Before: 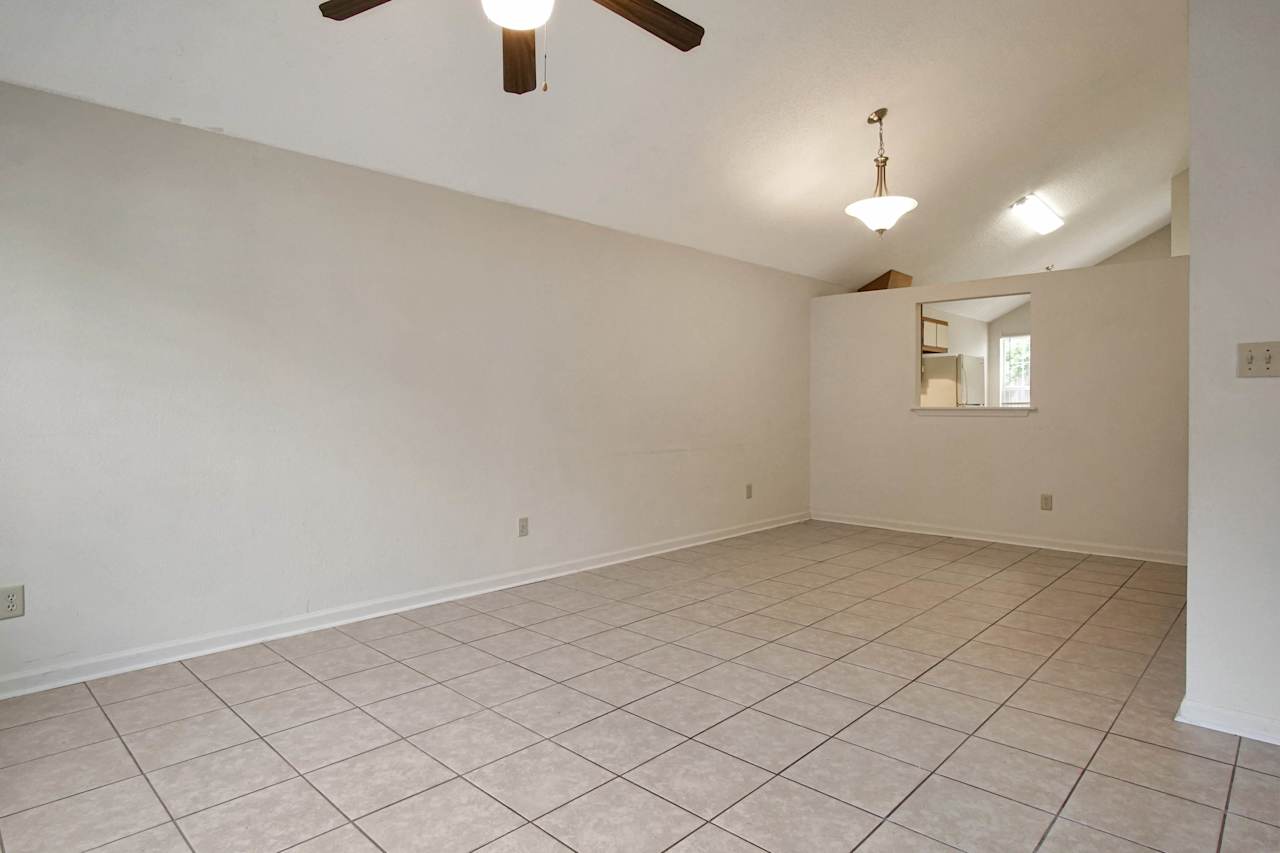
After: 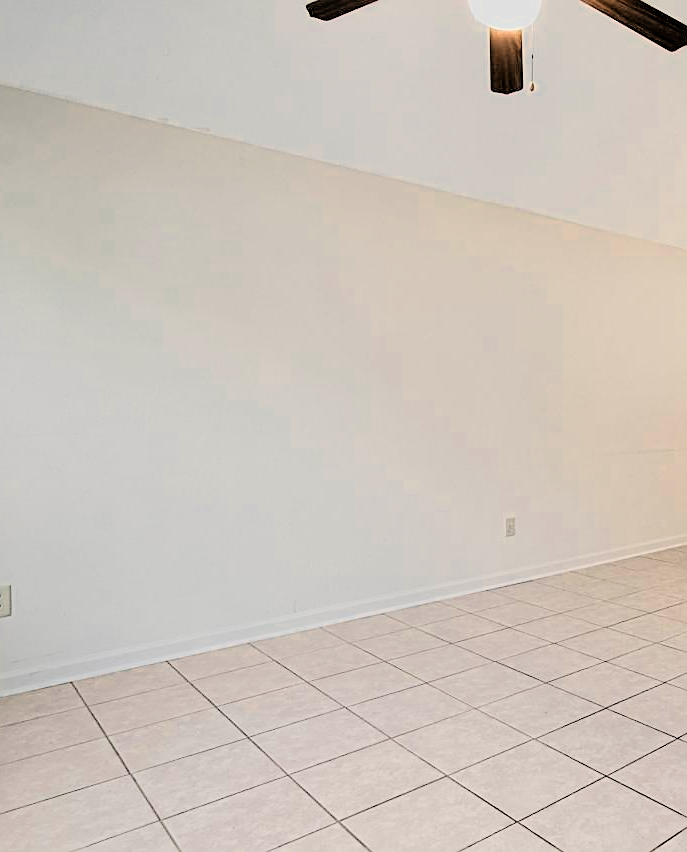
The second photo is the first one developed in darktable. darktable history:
sharpen: amount 0.561
crop: left 1.02%, right 45.269%, bottom 0.089%
color zones: curves: ch0 [(0.018, 0.548) (0.197, 0.654) (0.425, 0.447) (0.605, 0.658) (0.732, 0.579)]; ch1 [(0.105, 0.531) (0.224, 0.531) (0.386, 0.39) (0.618, 0.456) (0.732, 0.456) (0.956, 0.421)]; ch2 [(0.039, 0.583) (0.215, 0.465) (0.399, 0.544) (0.465, 0.548) (0.614, 0.447) (0.724, 0.43) (0.882, 0.623) (0.956, 0.632)]
filmic rgb: black relative exposure -3.1 EV, white relative exposure 7.08 EV, hardness 1.48, contrast 1.351, color science v6 (2022), iterations of high-quality reconstruction 0
exposure: black level correction -0.002, exposure 0.545 EV, compensate highlight preservation false
